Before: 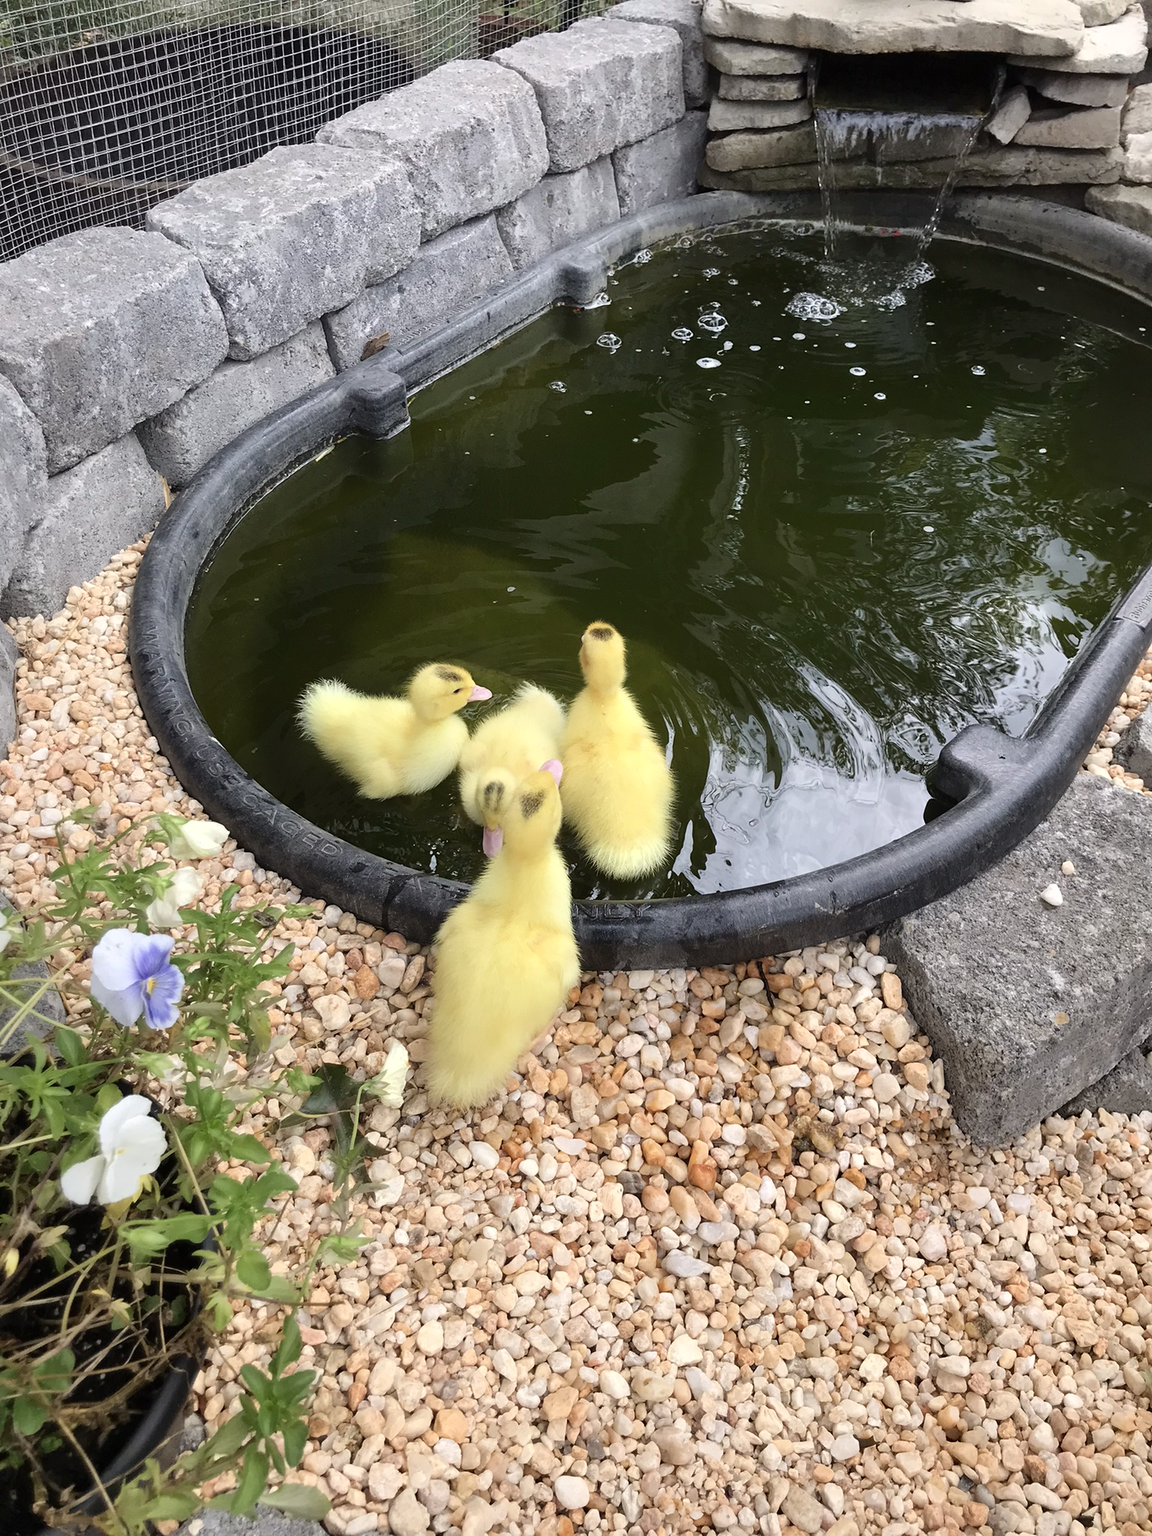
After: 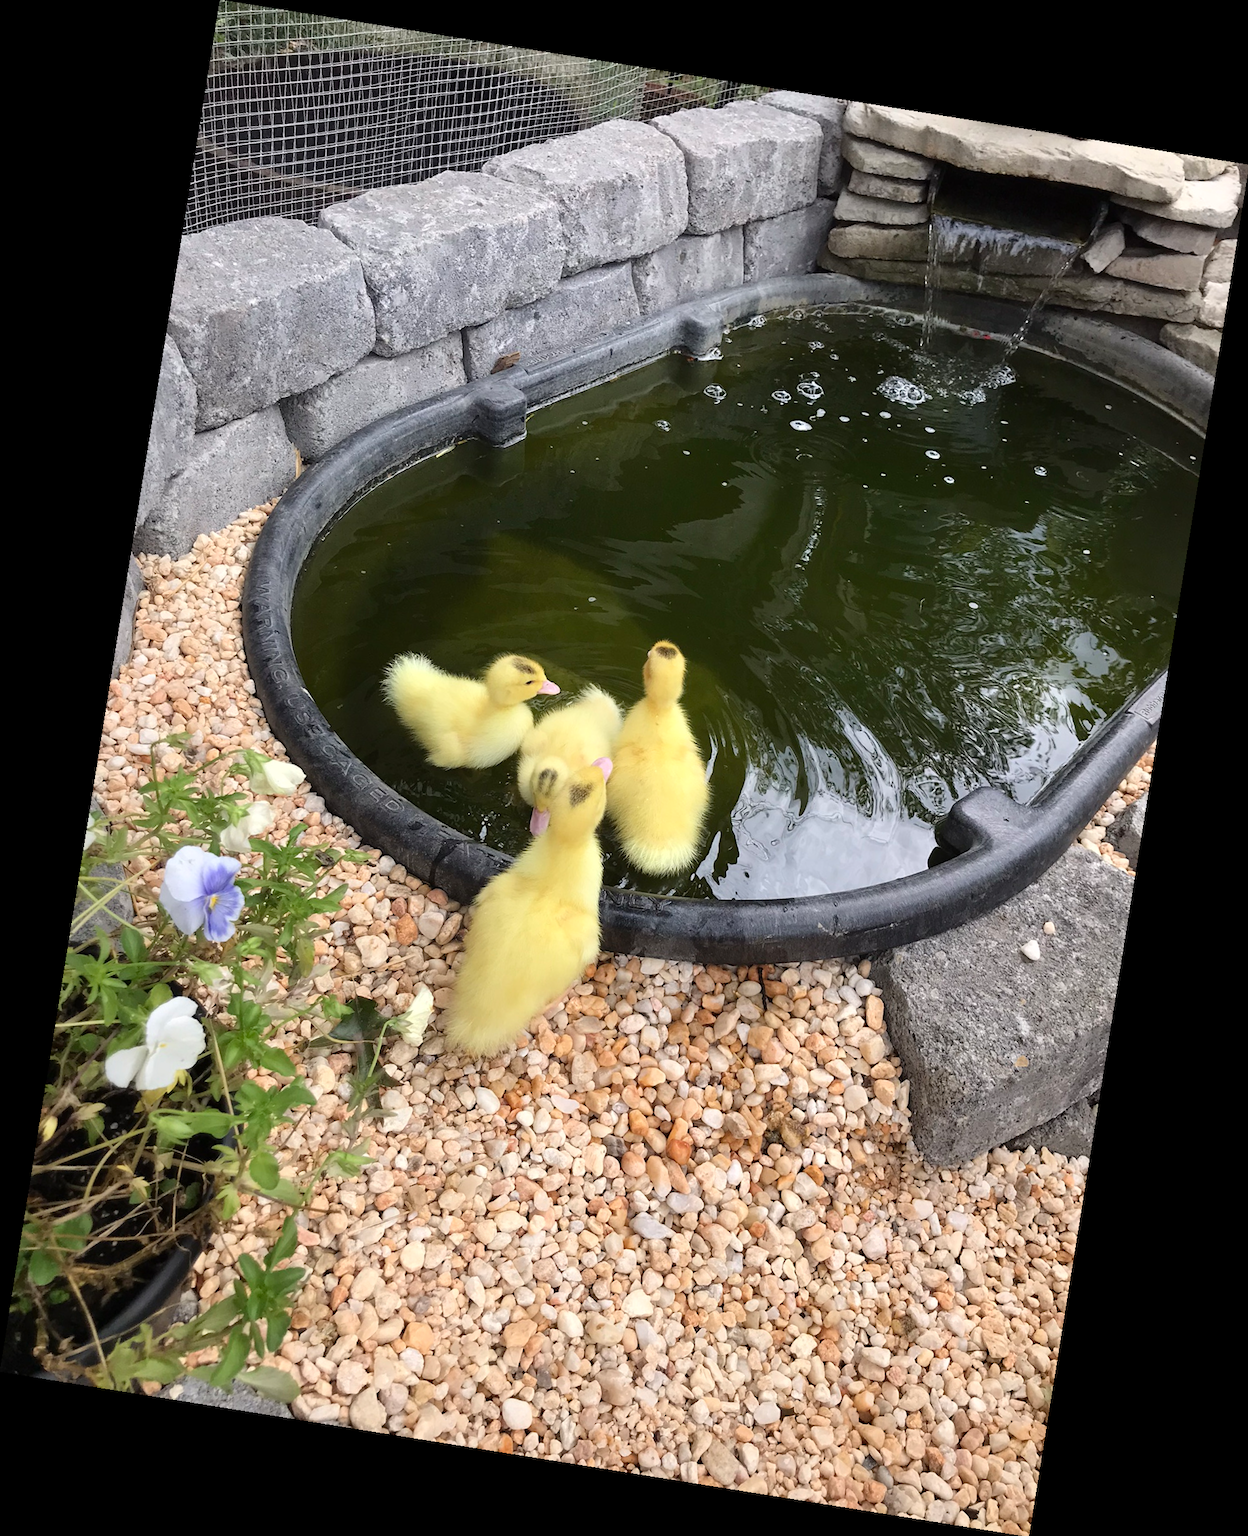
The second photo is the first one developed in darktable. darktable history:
rotate and perspective: rotation 9.12°, automatic cropping off
exposure: compensate highlight preservation false
